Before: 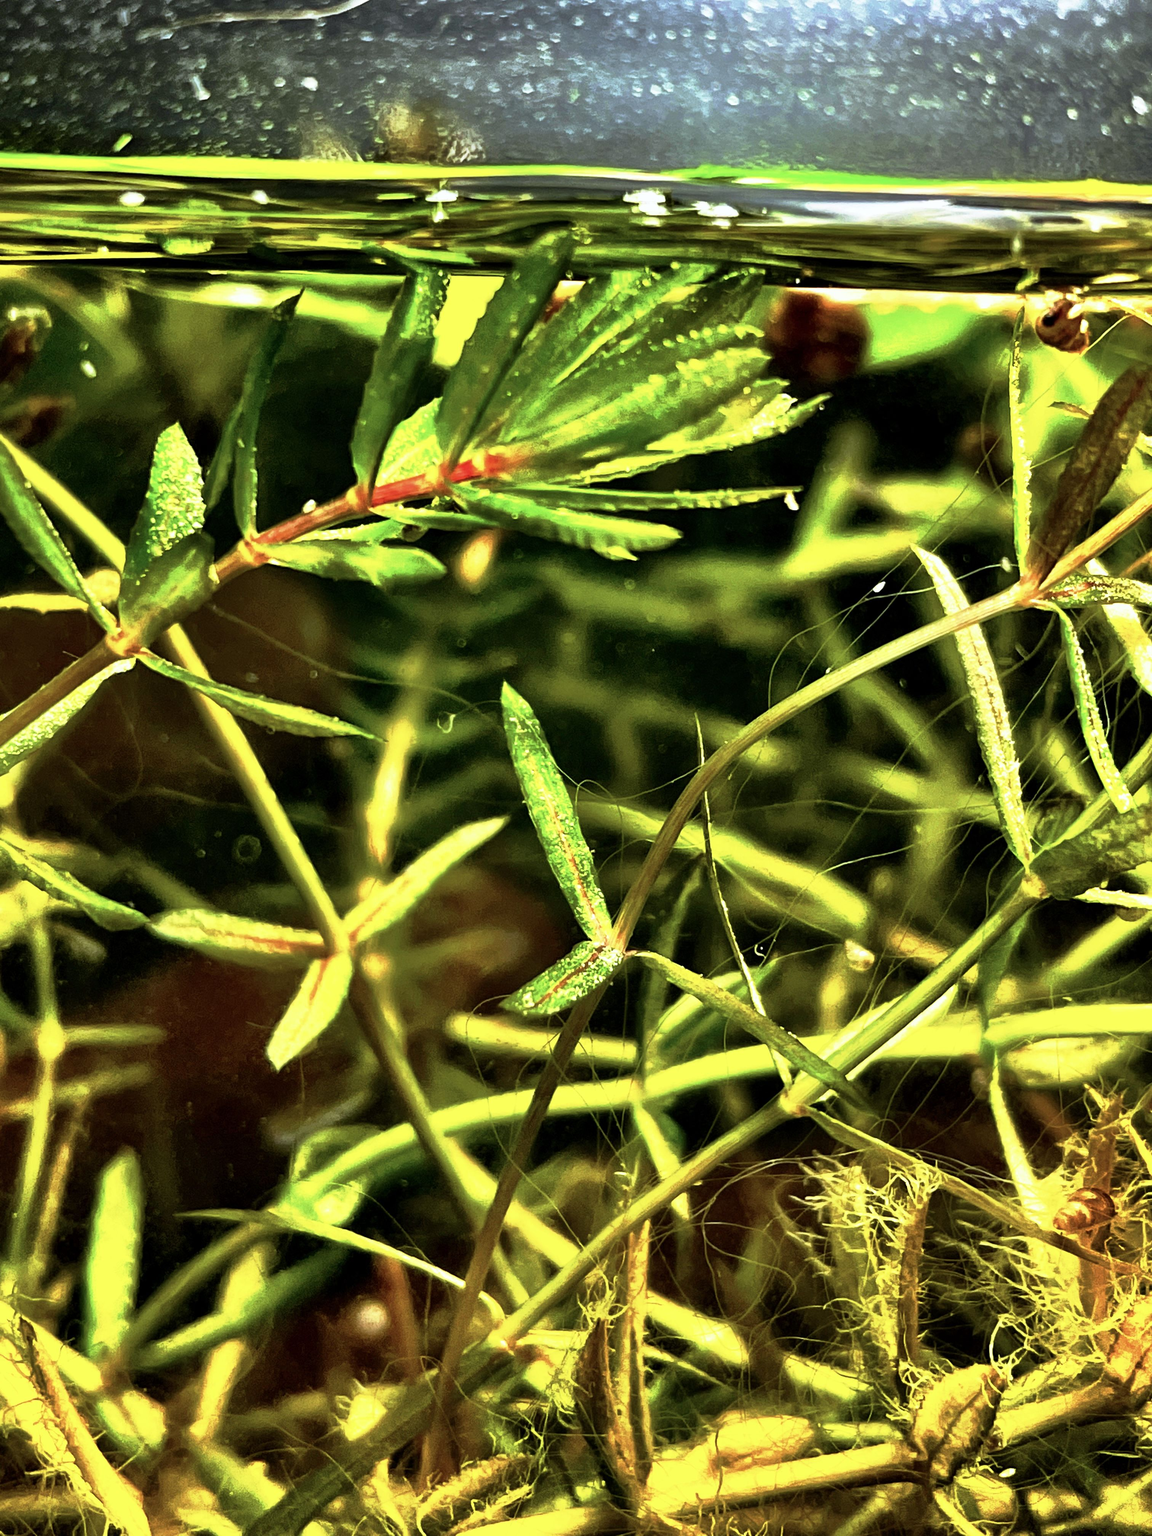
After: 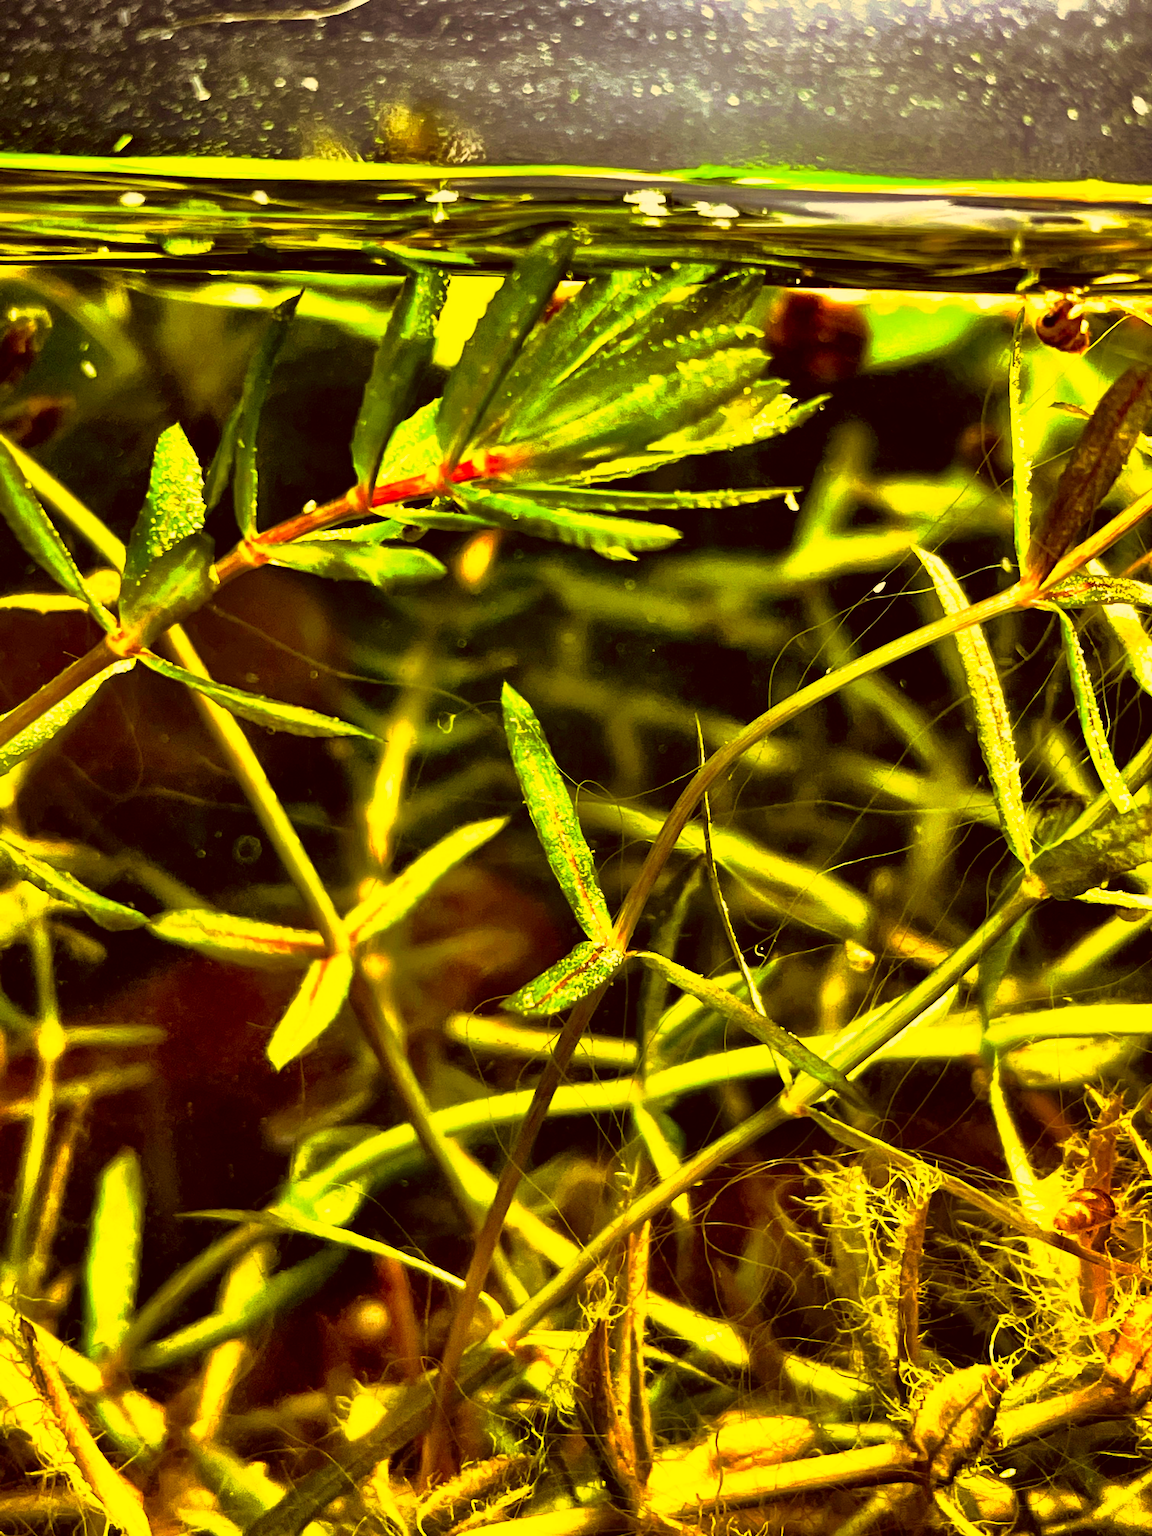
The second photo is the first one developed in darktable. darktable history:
color balance: on, module defaults
color correction: highlights a* 10.12, highlights b* 39.04, shadows a* 14.62, shadows b* 3.37
color zones: curves: ch0 [(0, 0.5) (0.143, 0.5) (0.286, 0.5) (0.429, 0.5) (0.571, 0.5) (0.714, 0.476) (0.857, 0.5) (1, 0.5)]; ch2 [(0, 0.5) (0.143, 0.5) (0.286, 0.5) (0.429, 0.5) (0.571, 0.5) (0.714, 0.487) (0.857, 0.5) (1, 0.5)]
